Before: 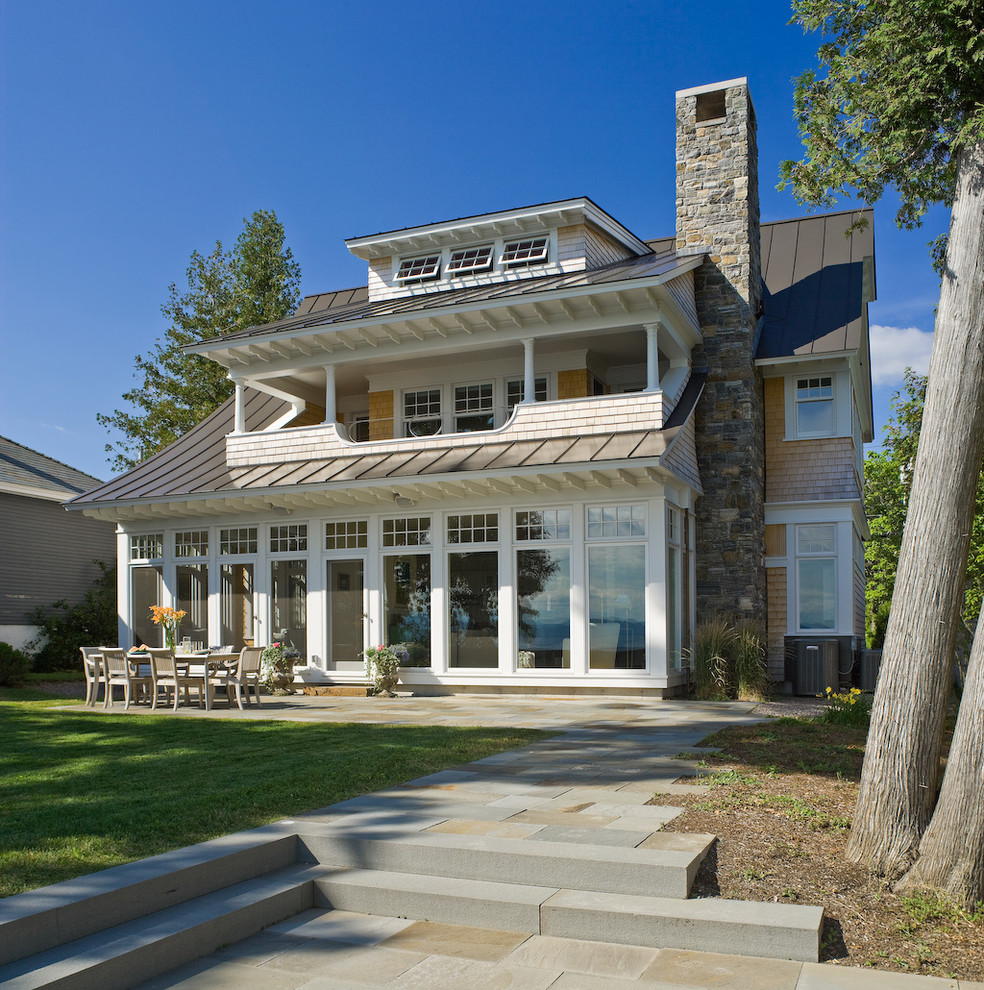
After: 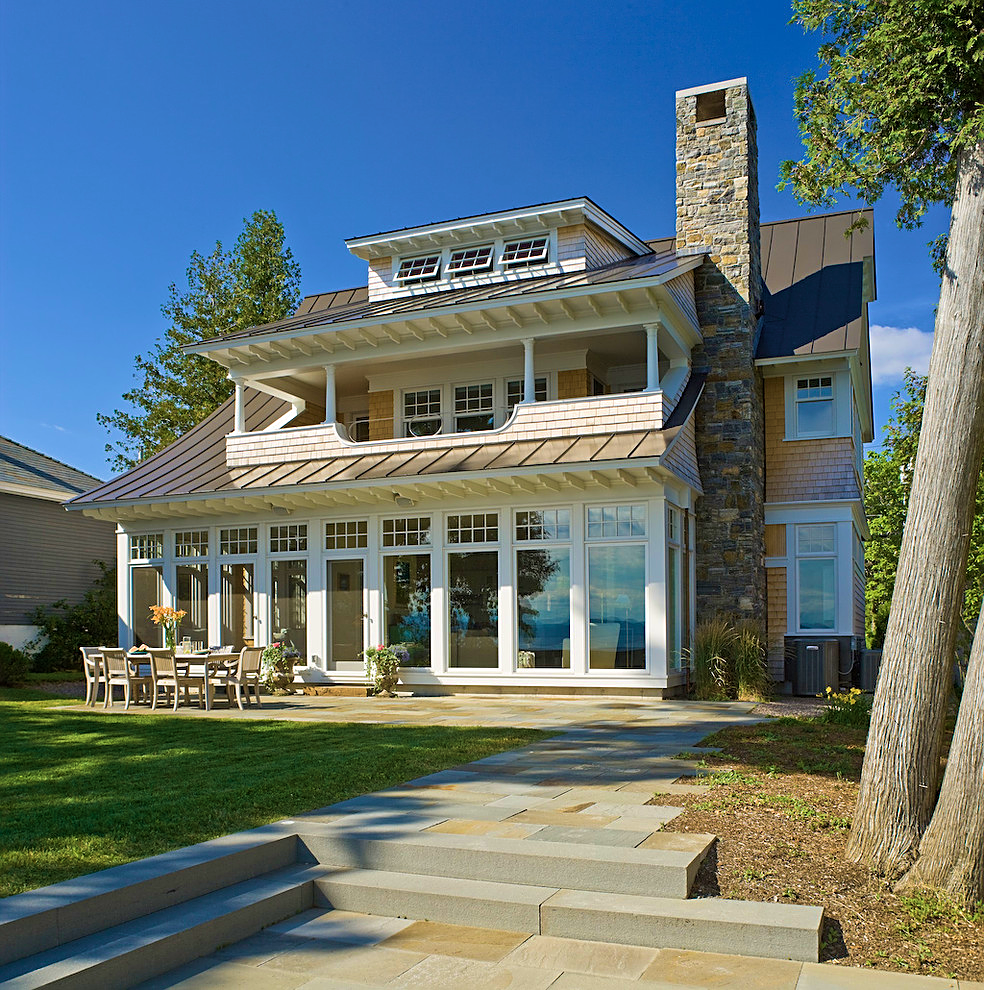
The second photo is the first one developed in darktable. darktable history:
sharpen: amount 0.499
velvia: strength 75%
